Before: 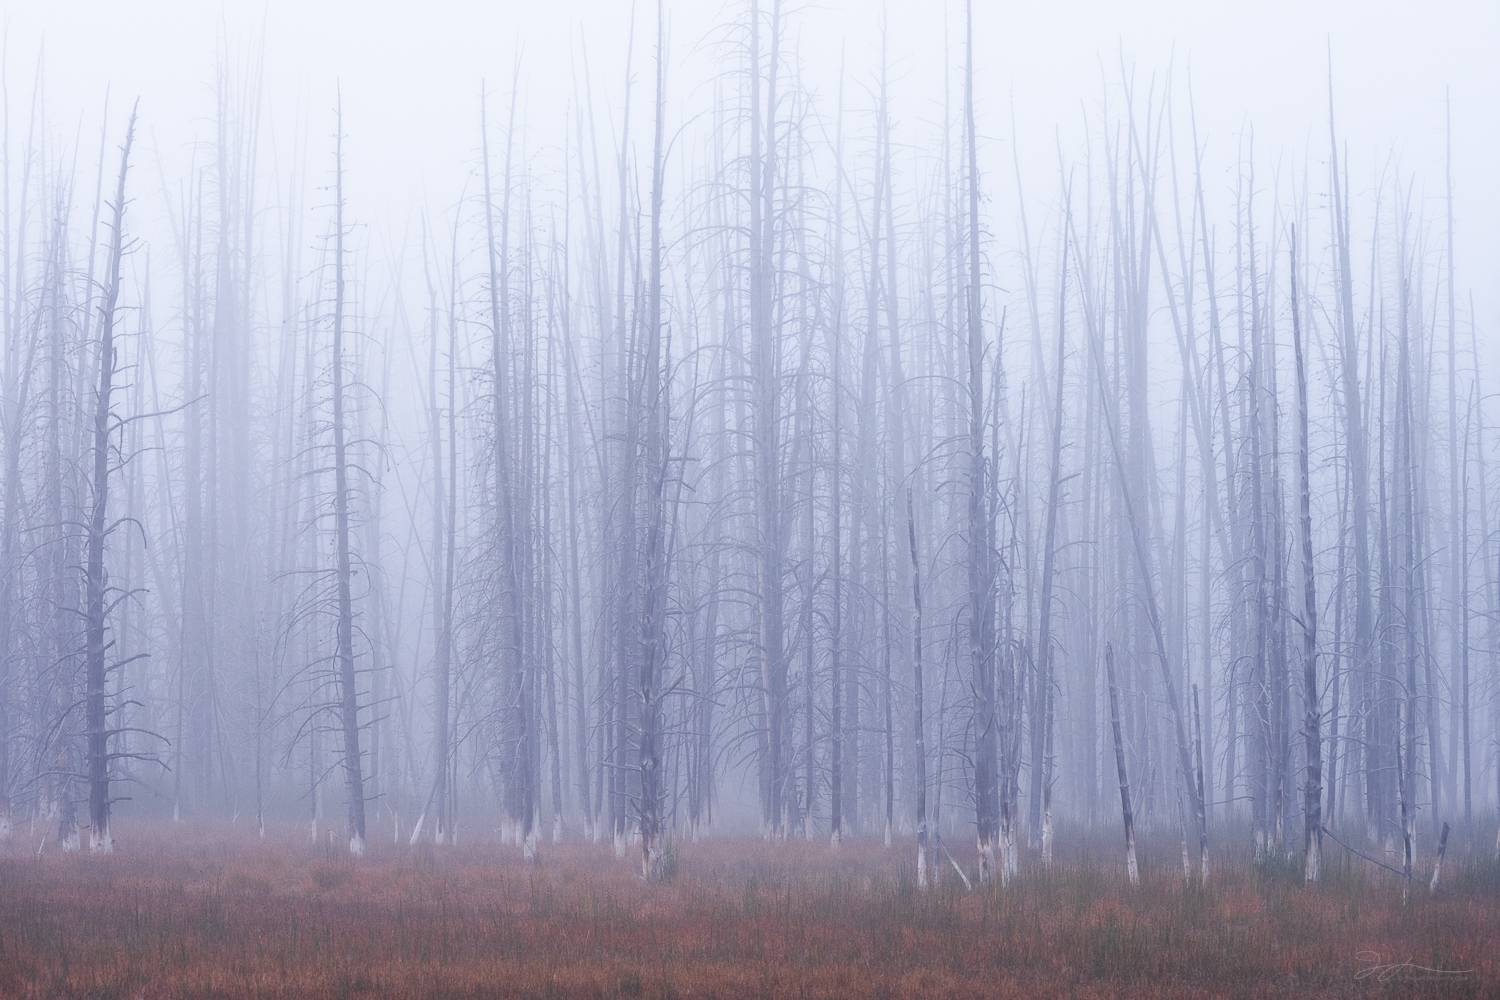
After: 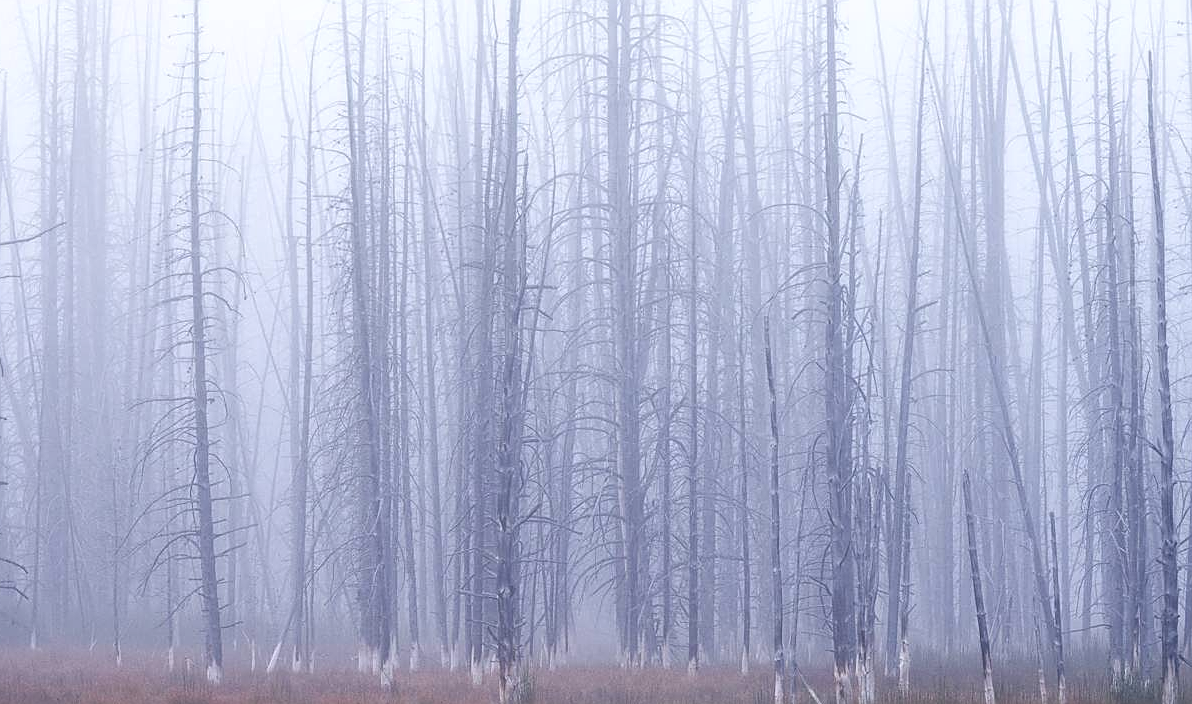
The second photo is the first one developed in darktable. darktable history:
crop: left 9.542%, top 17.204%, right 10.926%, bottom 12.384%
exposure: black level correction 0.009, exposure 0.111 EV, compensate highlight preservation false
tone equalizer: on, module defaults
sharpen: on, module defaults
local contrast: on, module defaults
